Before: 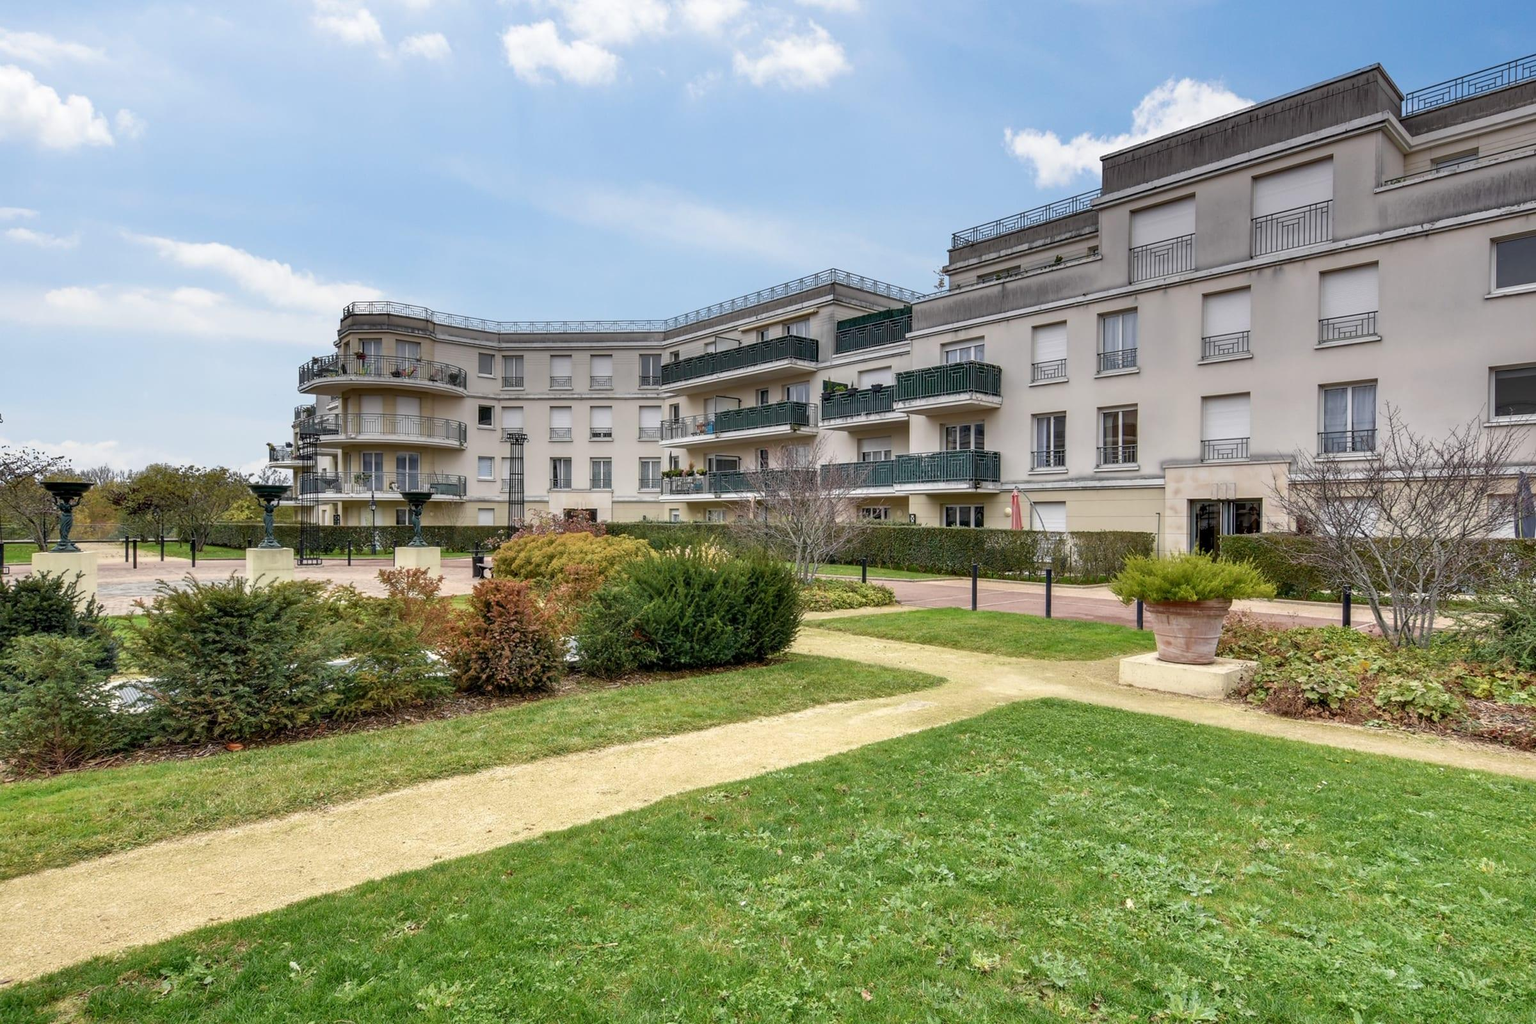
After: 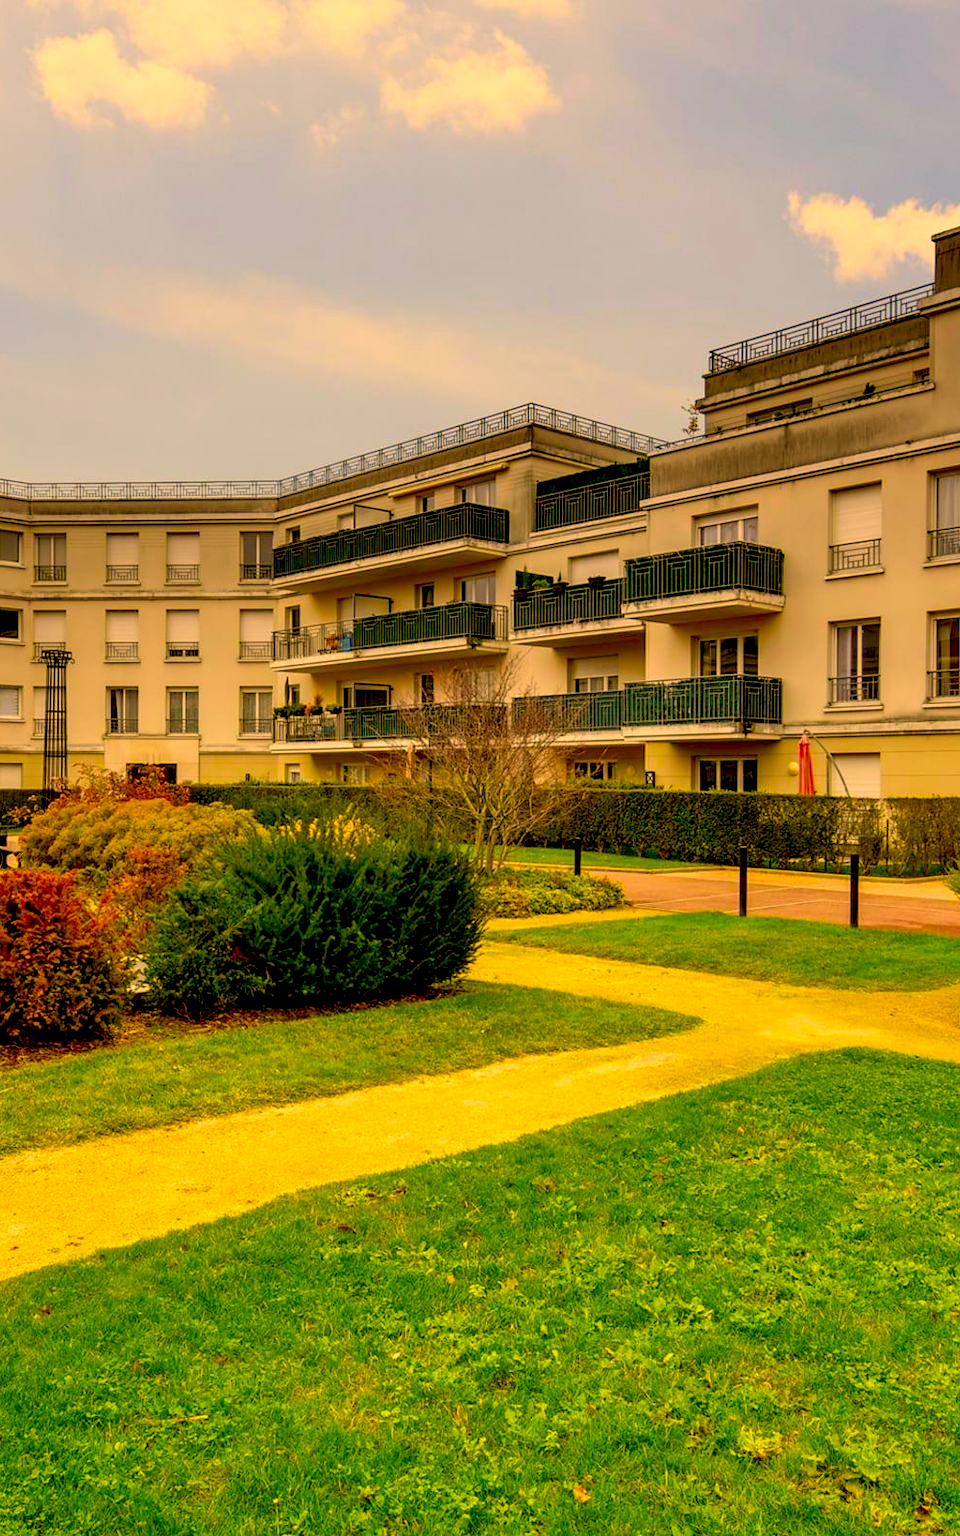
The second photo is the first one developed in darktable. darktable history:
color correction: highlights a* 10.44, highlights b* 30.04, shadows a* 2.73, shadows b* 17.51, saturation 1.72
crop: left 31.229%, right 27.105%
exposure: black level correction 0.029, exposure -0.073 EV, compensate highlight preservation false
